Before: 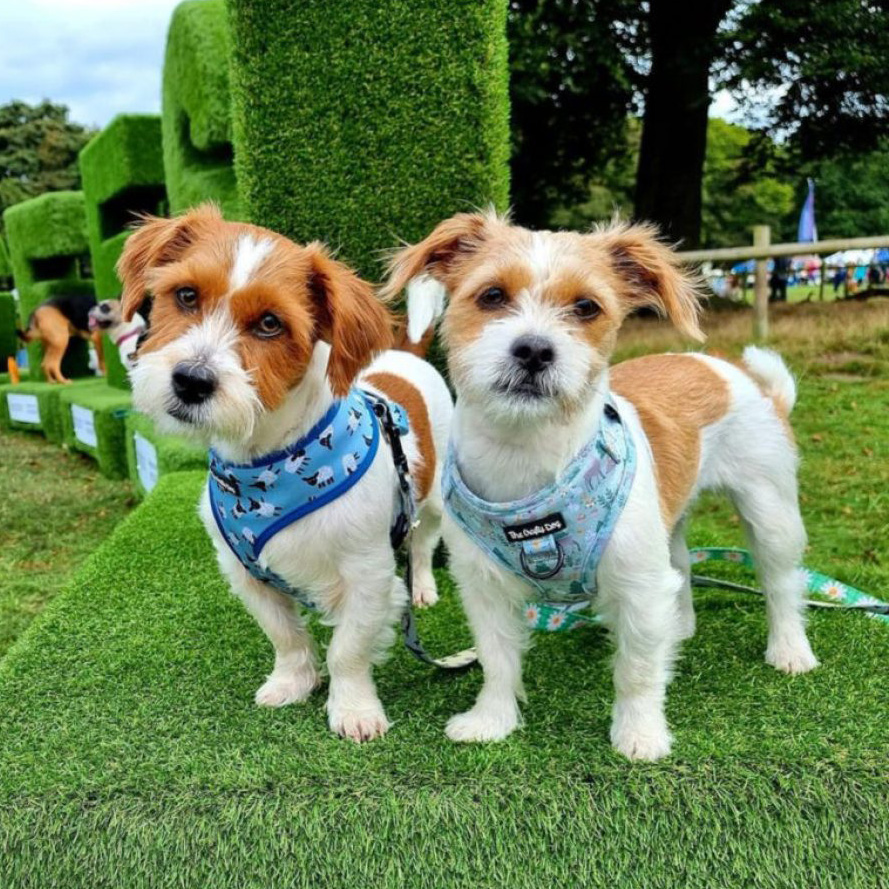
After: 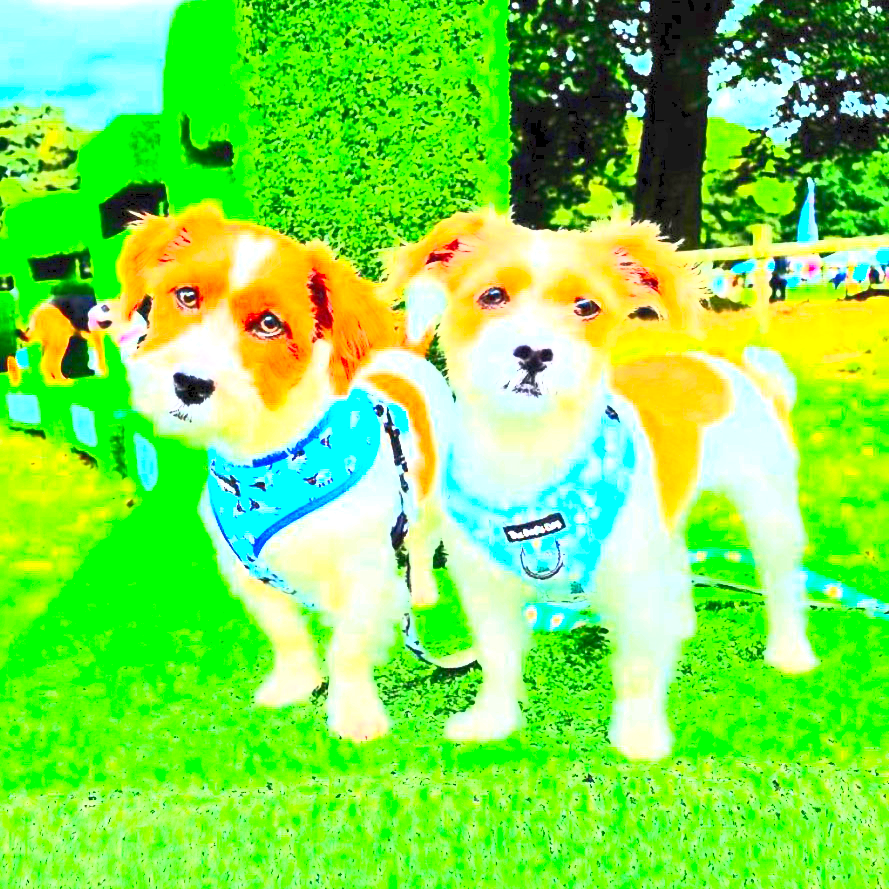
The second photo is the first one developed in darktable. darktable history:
exposure: exposure 2.058 EV, compensate highlight preservation false
contrast brightness saturation: contrast 0.983, brightness 0.987, saturation 0.989
